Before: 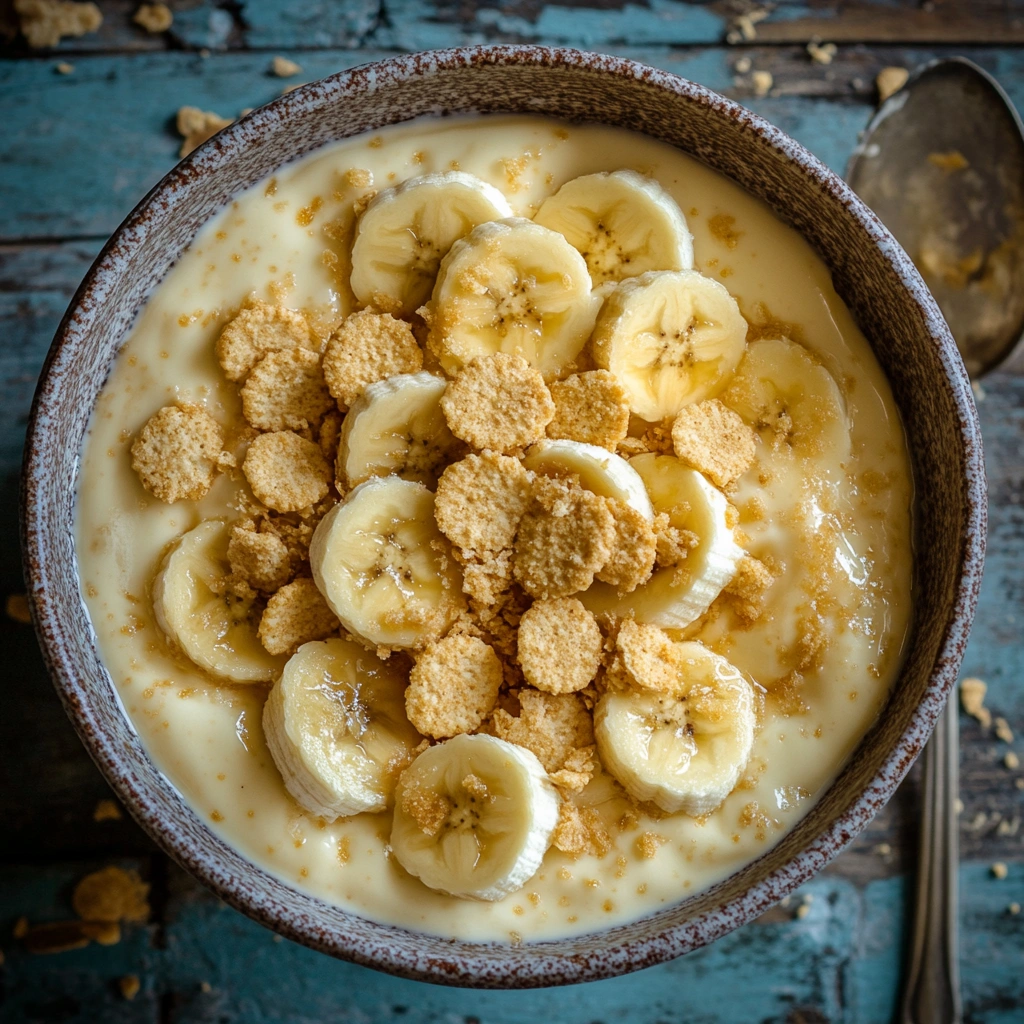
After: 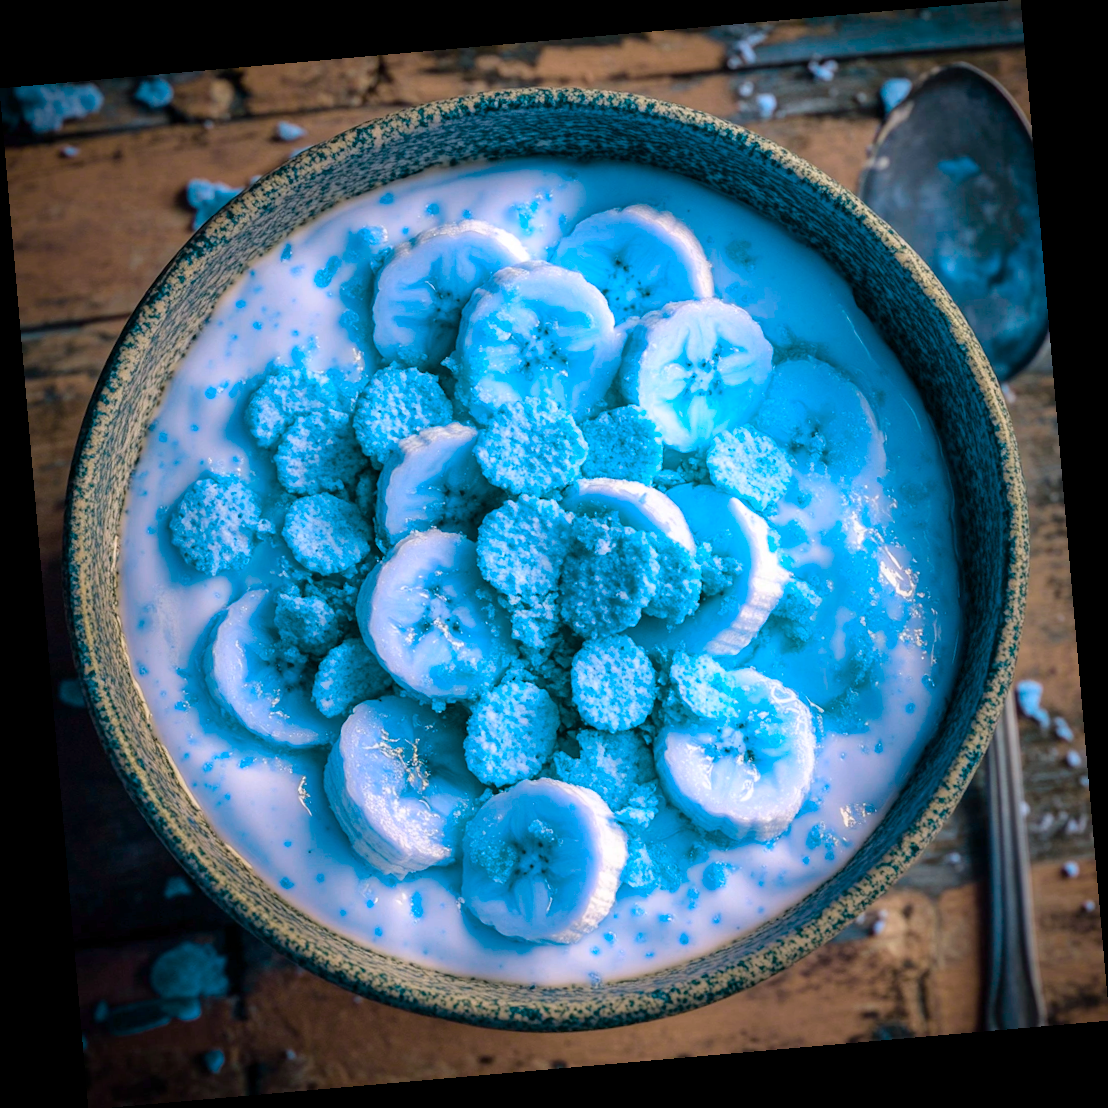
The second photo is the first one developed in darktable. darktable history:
rotate and perspective: rotation -4.98°, automatic cropping off
color balance rgb: hue shift 180°, global vibrance 50%, contrast 0.32%
